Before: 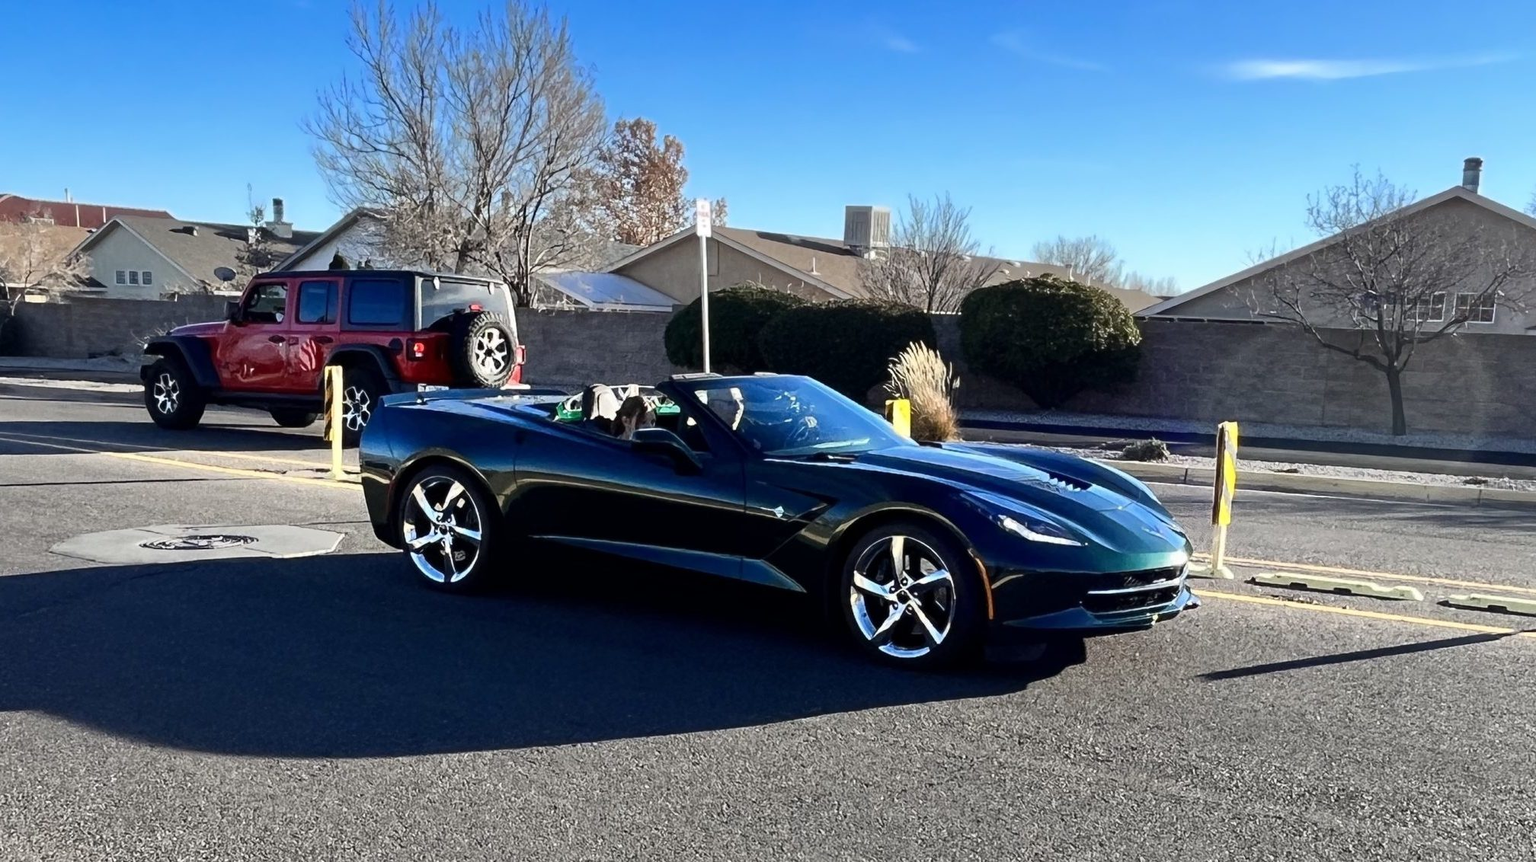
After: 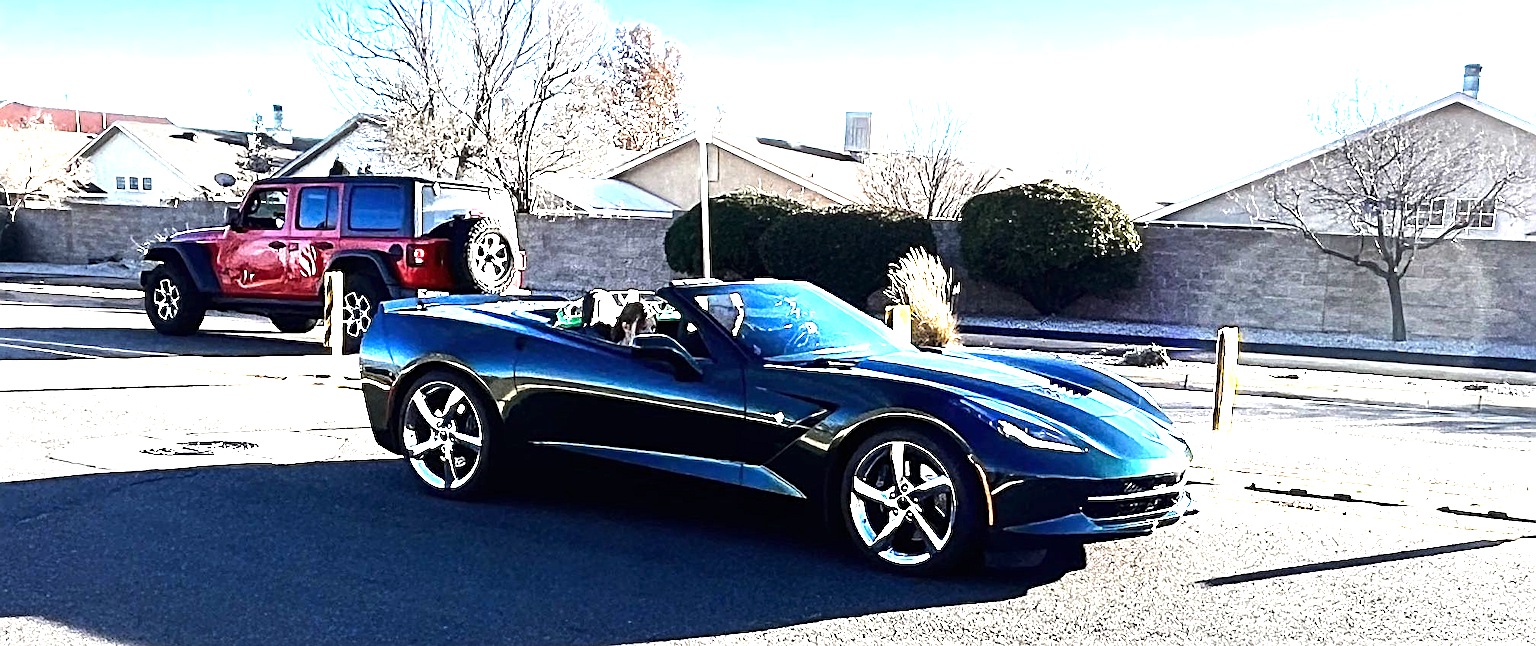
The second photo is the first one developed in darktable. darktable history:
exposure: black level correction 0, exposure 1.675 EV, compensate exposure bias true, compensate highlight preservation false
sharpen: radius 2.676, amount 0.669
crop: top 11.038%, bottom 13.962%
tone equalizer: -8 EV -0.75 EV, -7 EV -0.7 EV, -6 EV -0.6 EV, -5 EV -0.4 EV, -3 EV 0.4 EV, -2 EV 0.6 EV, -1 EV 0.7 EV, +0 EV 0.75 EV, edges refinement/feathering 500, mask exposure compensation -1.57 EV, preserve details no
